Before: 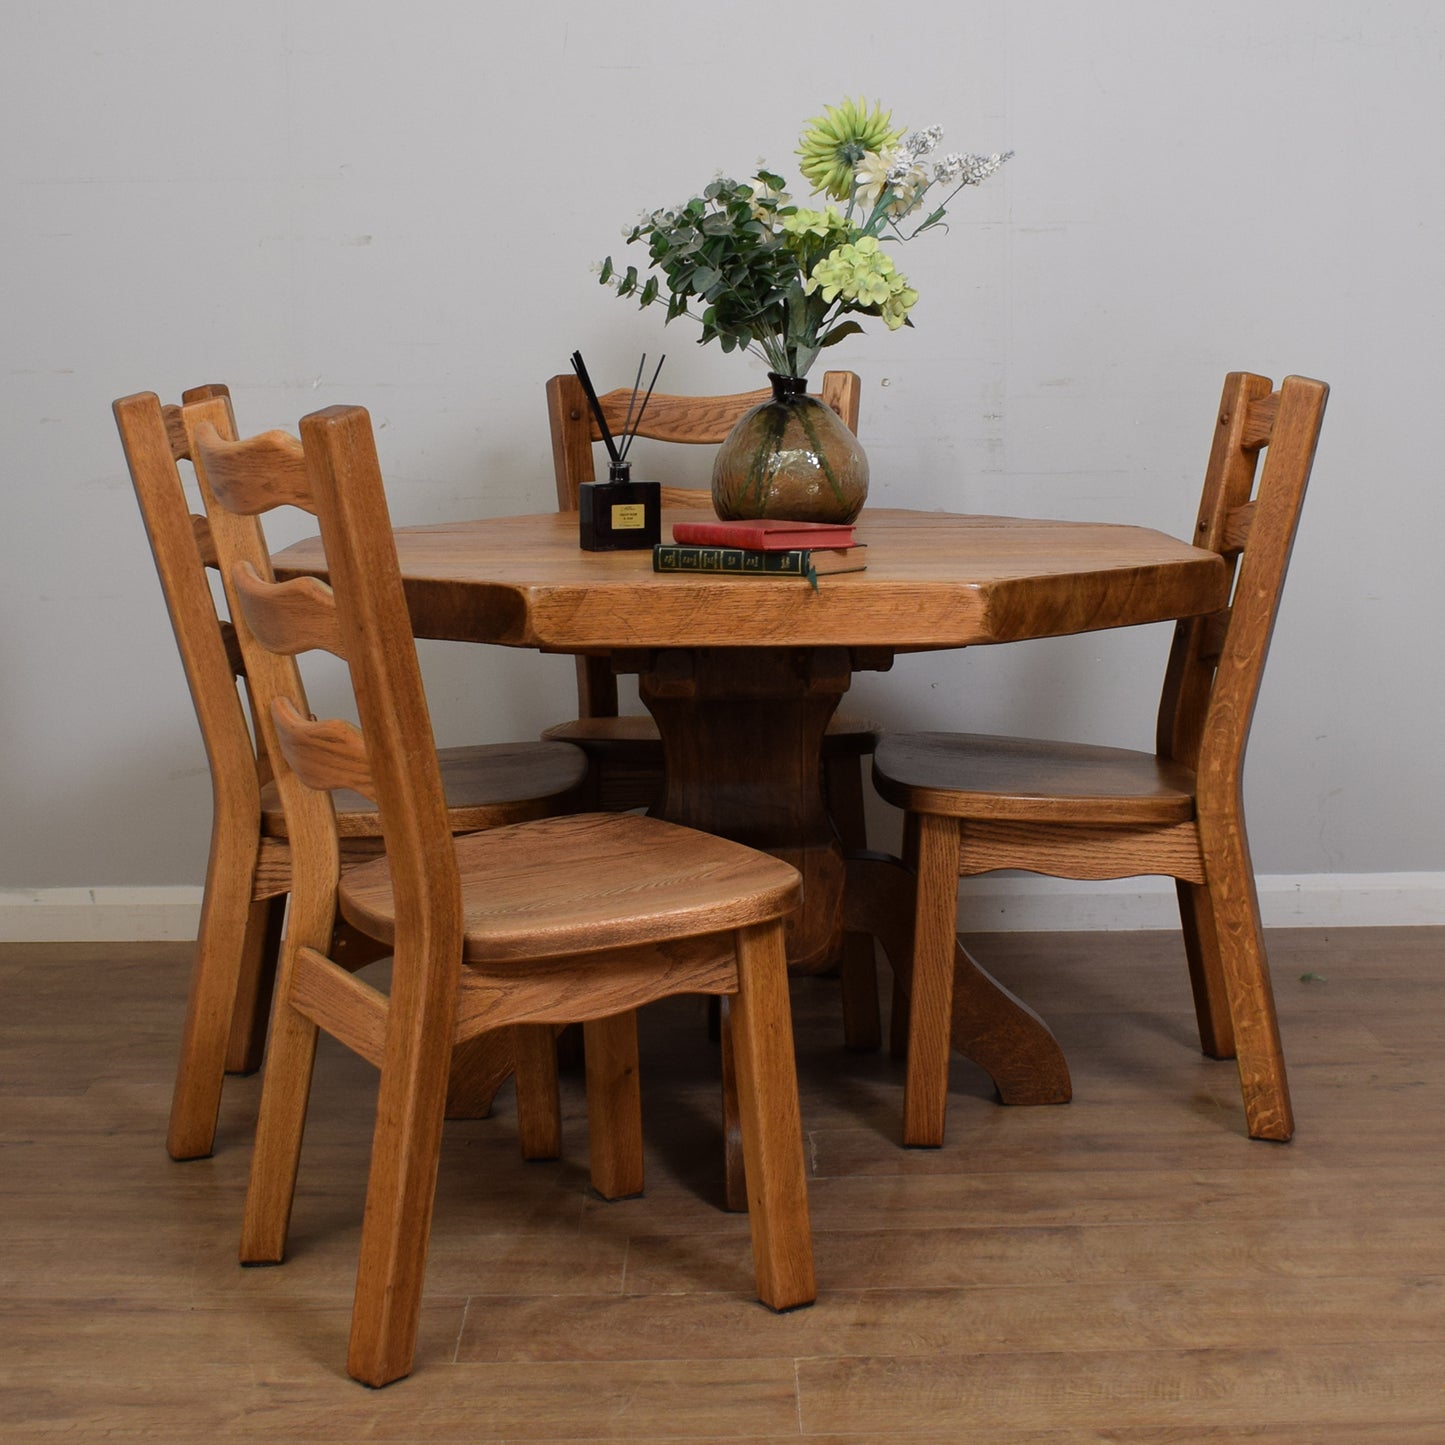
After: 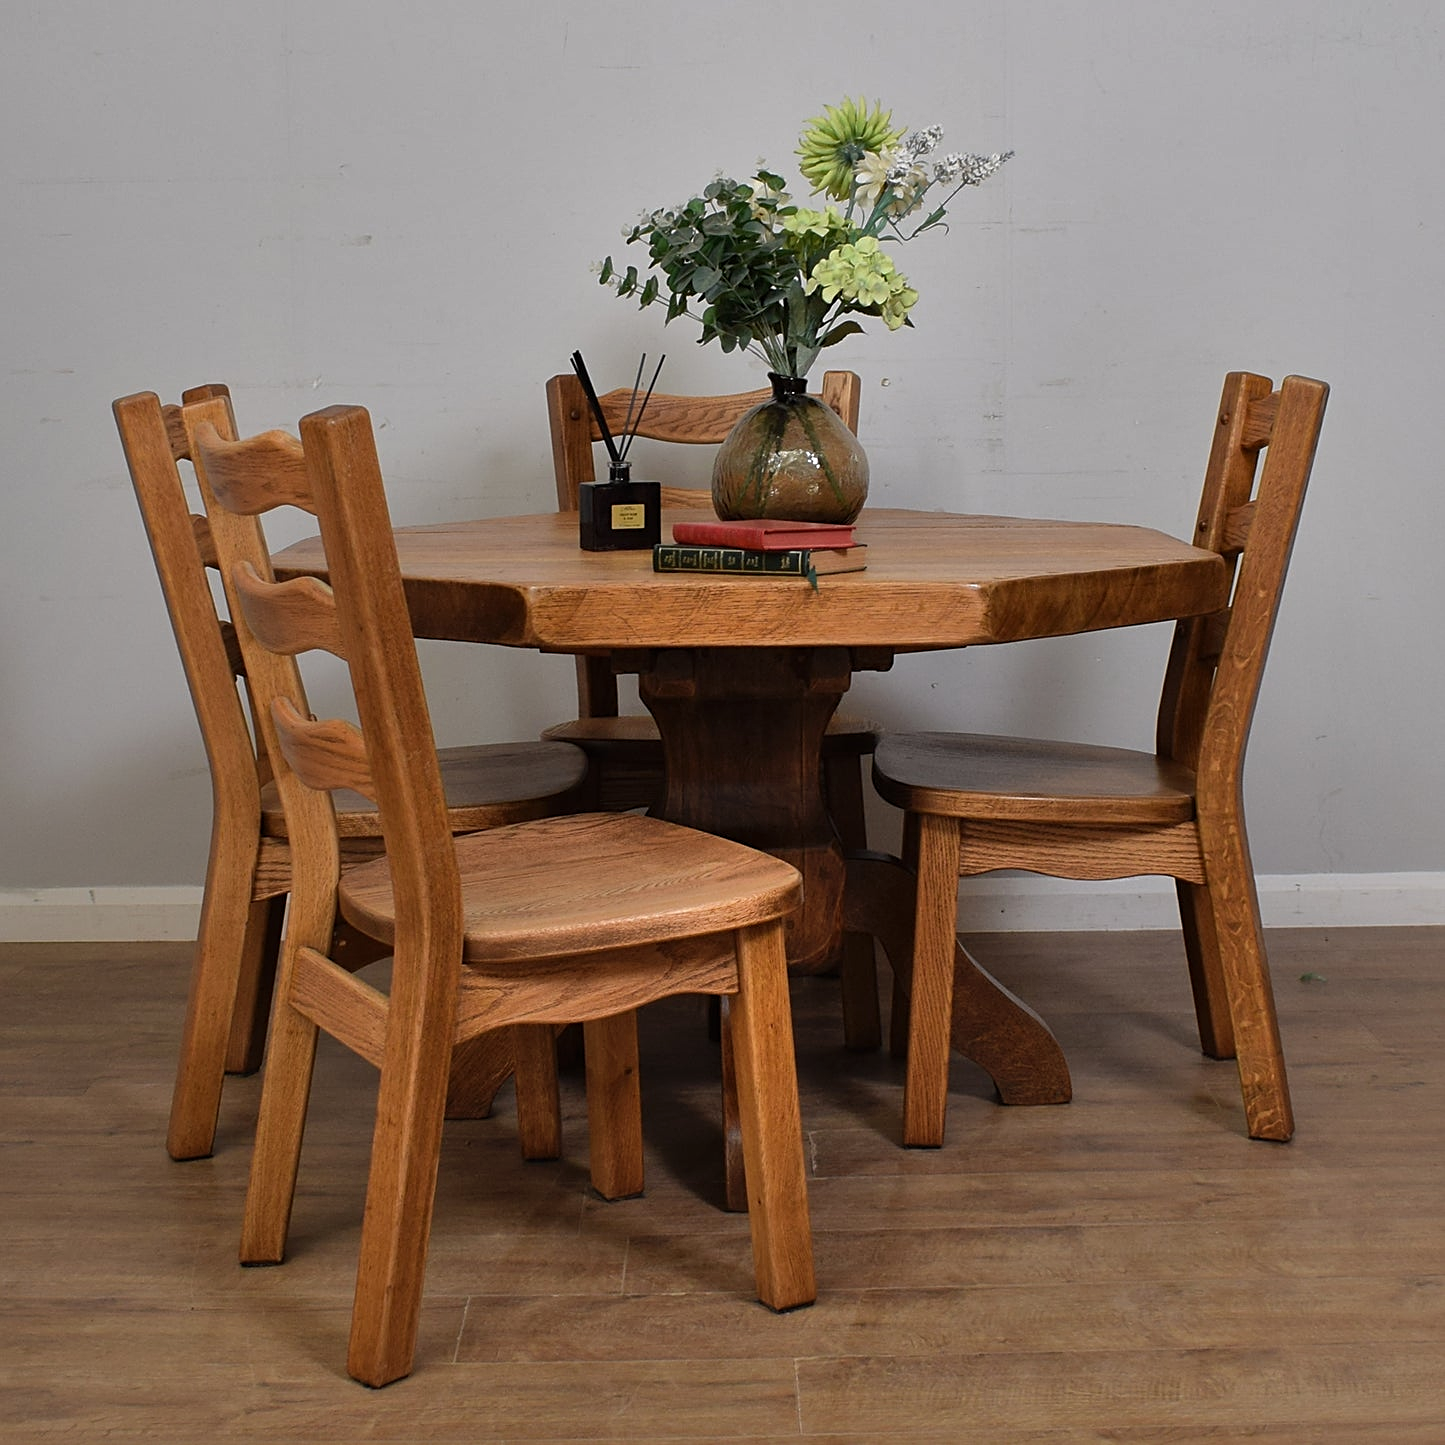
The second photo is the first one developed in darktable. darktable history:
base curve: curves: ch0 [(0, 0) (0.303, 0.277) (1, 1)]
sharpen: on, module defaults
shadows and highlights: low approximation 0.01, soften with gaussian
